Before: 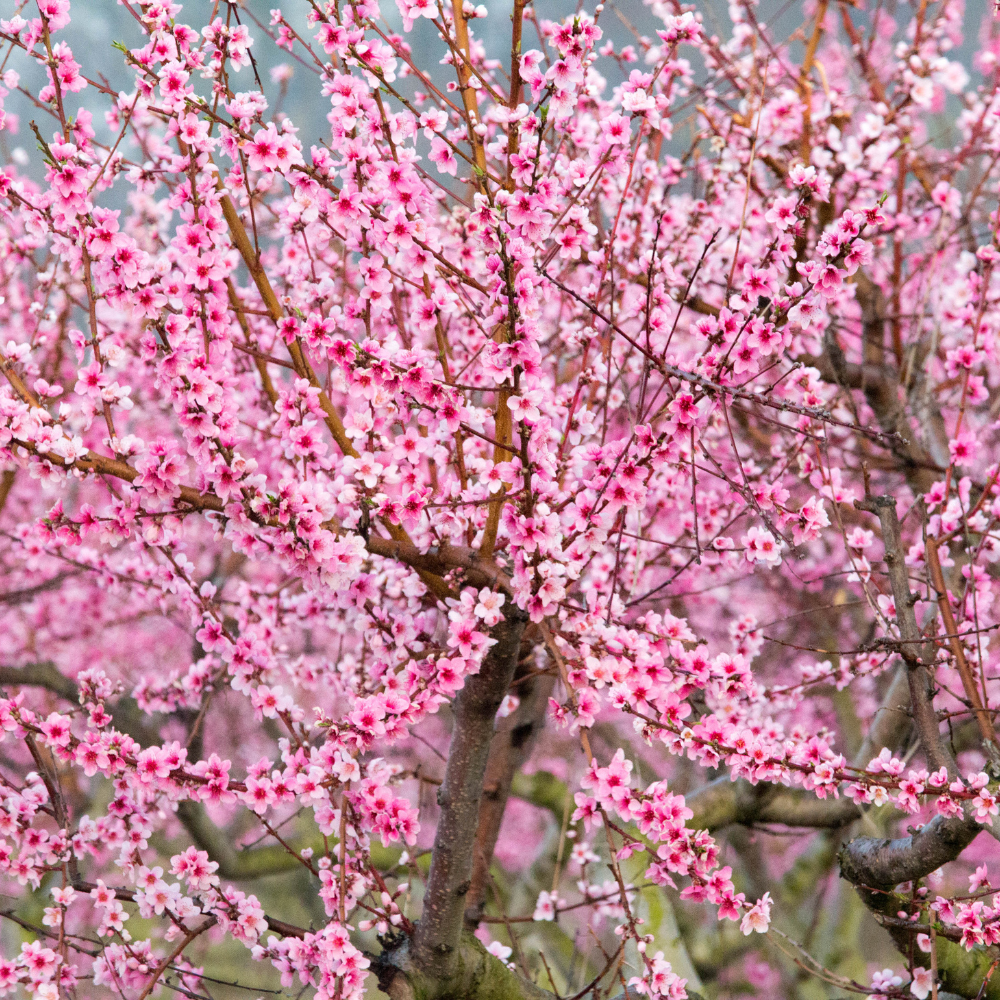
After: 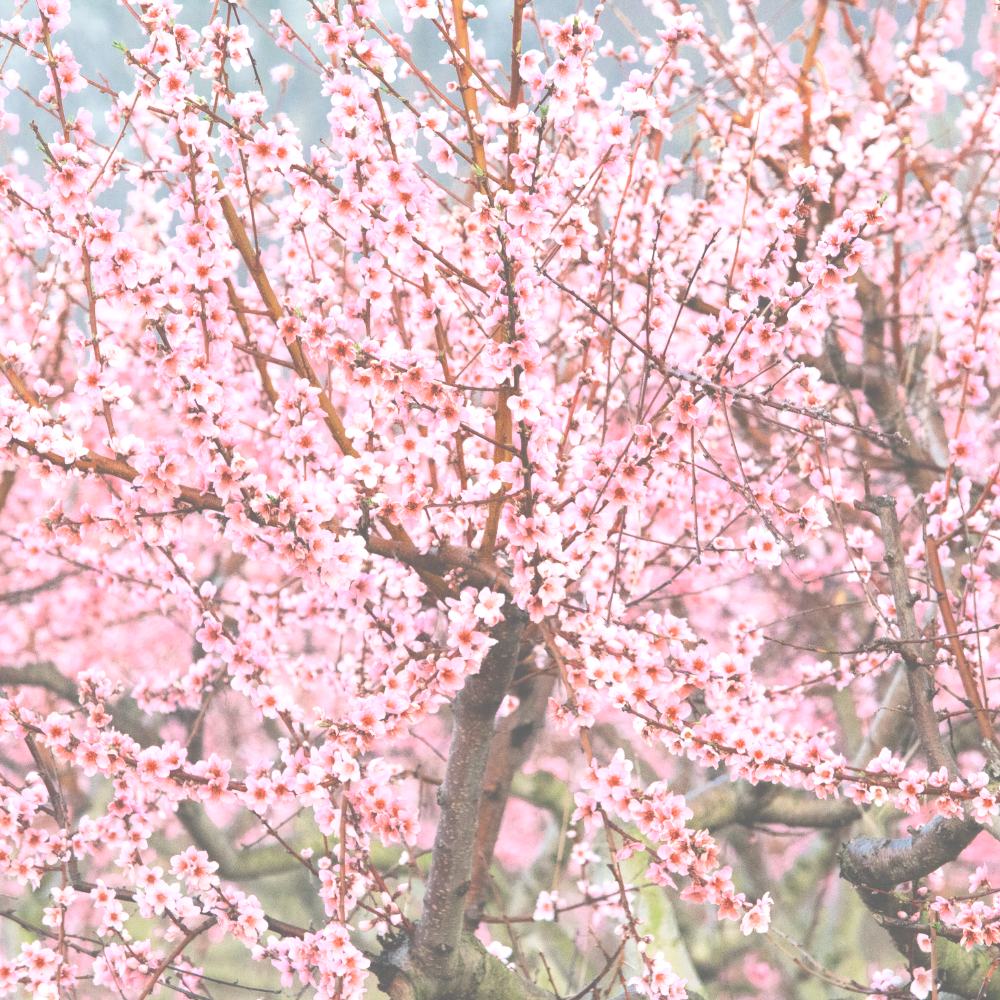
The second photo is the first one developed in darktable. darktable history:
contrast brightness saturation: contrast 0.2, brightness 0.15, saturation 0.14
exposure: black level correction -0.071, exposure 0.5 EV, compensate highlight preservation false
color zones: curves: ch0 [(0, 0.5) (0.125, 0.4) (0.25, 0.5) (0.375, 0.4) (0.5, 0.4) (0.625, 0.35) (0.75, 0.35) (0.875, 0.5)]; ch1 [(0, 0.35) (0.125, 0.45) (0.25, 0.35) (0.375, 0.35) (0.5, 0.35) (0.625, 0.35) (0.75, 0.45) (0.875, 0.35)]; ch2 [(0, 0.6) (0.125, 0.5) (0.25, 0.5) (0.375, 0.6) (0.5, 0.6) (0.625, 0.5) (0.75, 0.5) (0.875, 0.5)]
